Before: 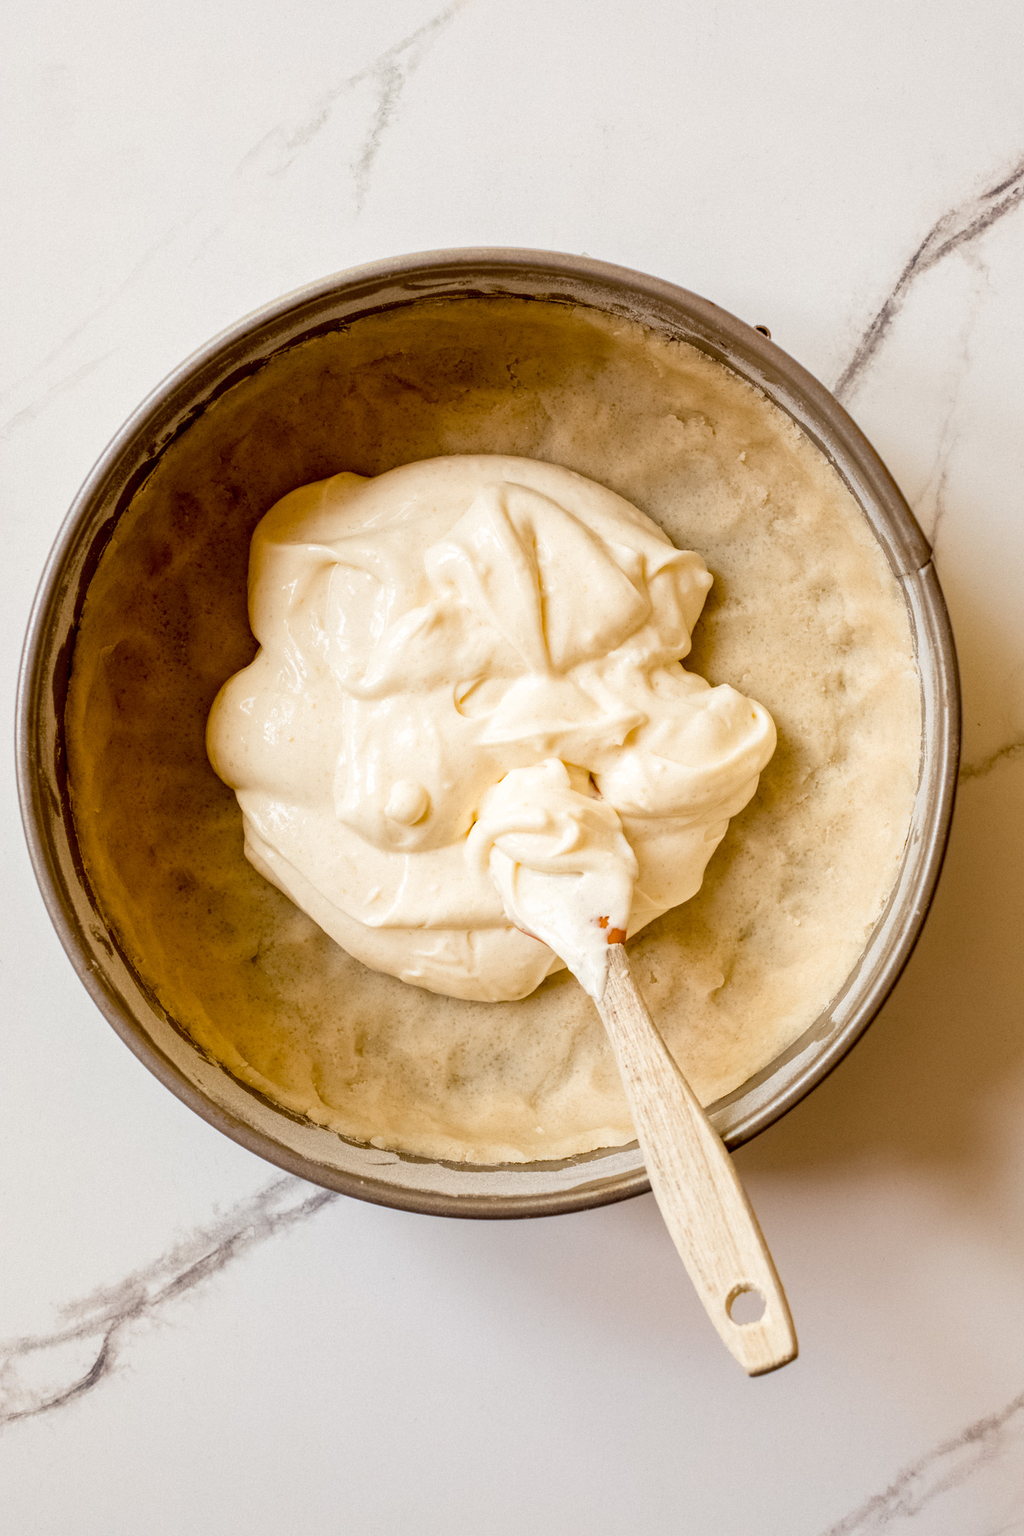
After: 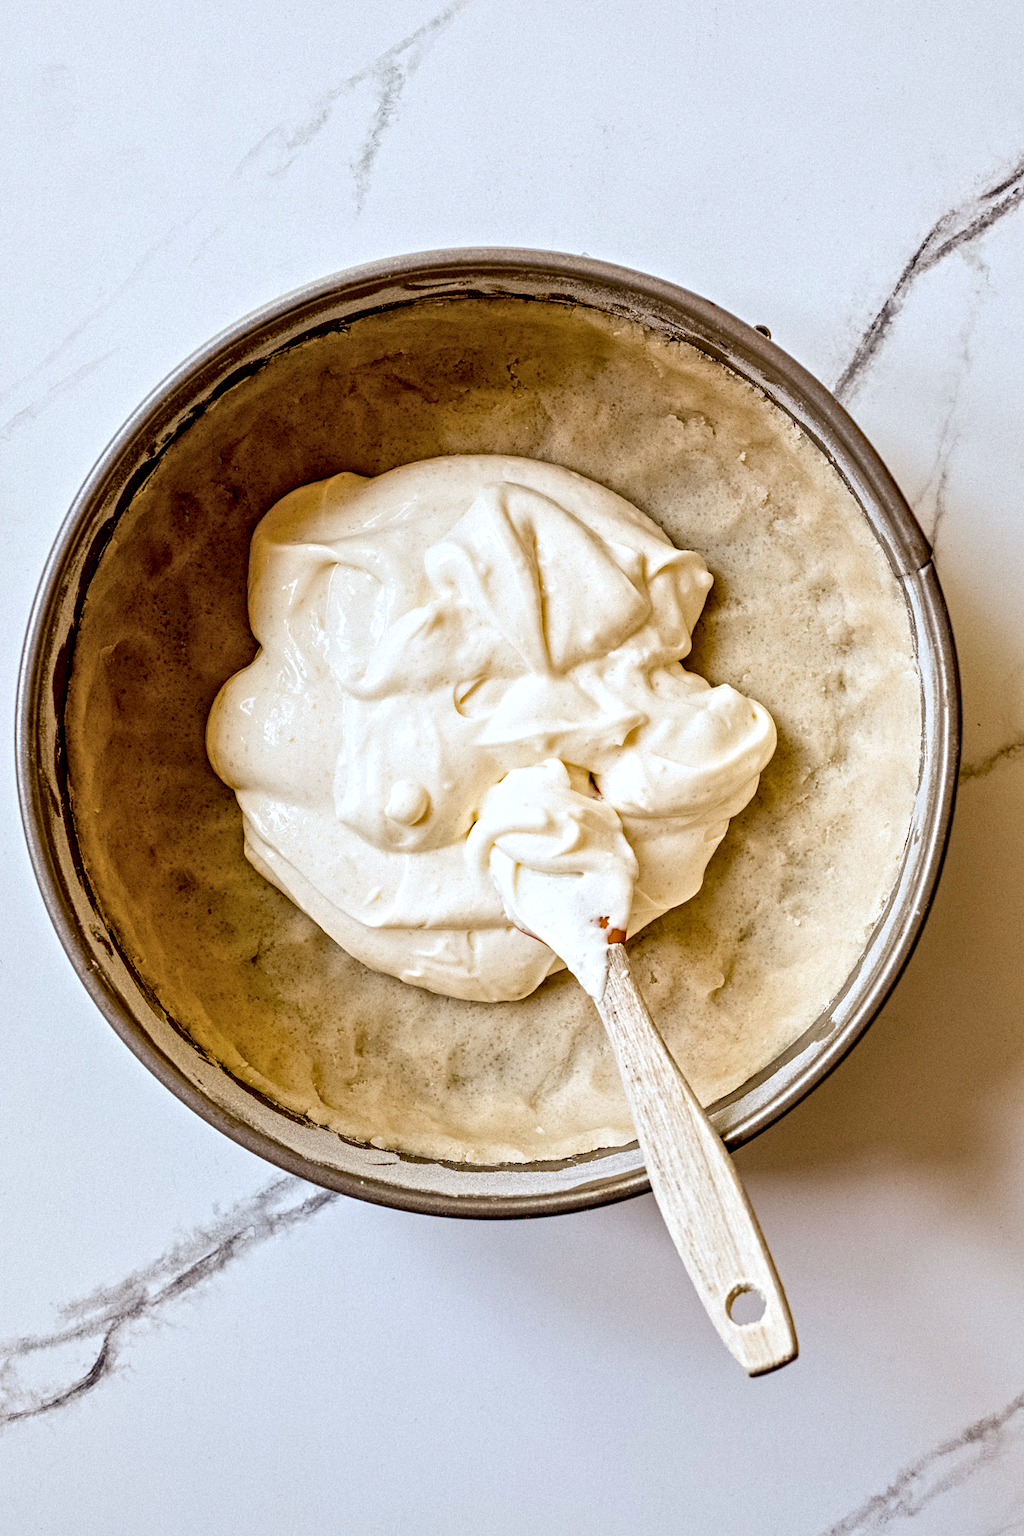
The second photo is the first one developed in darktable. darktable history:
contrast equalizer: y [[0.5, 0.542, 0.583, 0.625, 0.667, 0.708], [0.5 ×6], [0.5 ×6], [0 ×6], [0 ×6]]
color calibration: x 0.367, y 0.375, temperature 4380.93 K
